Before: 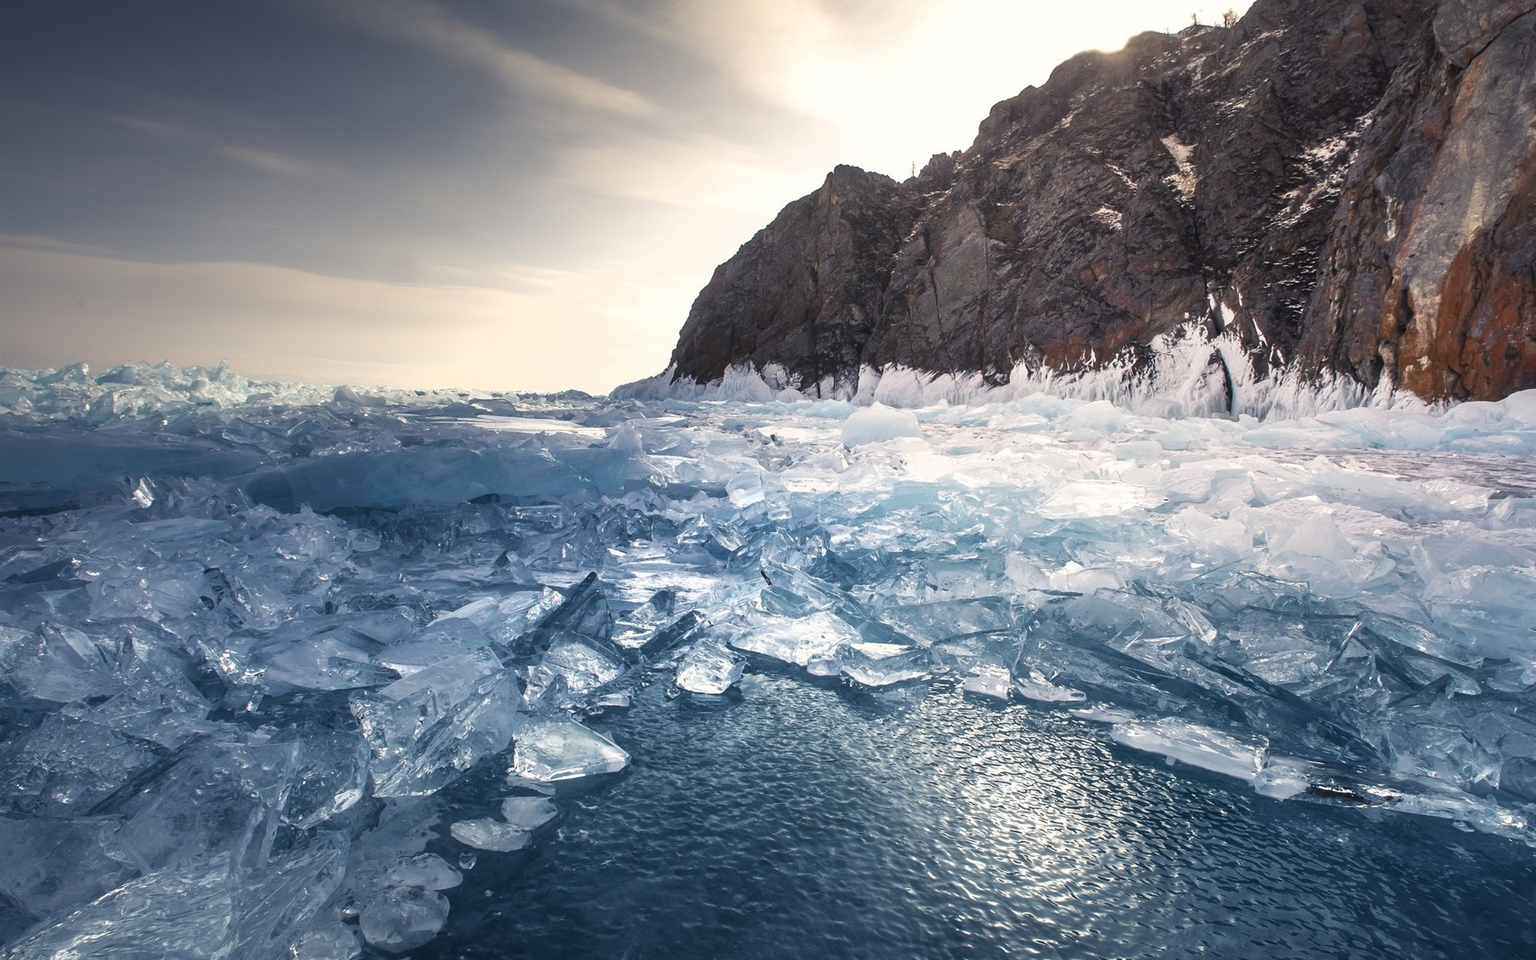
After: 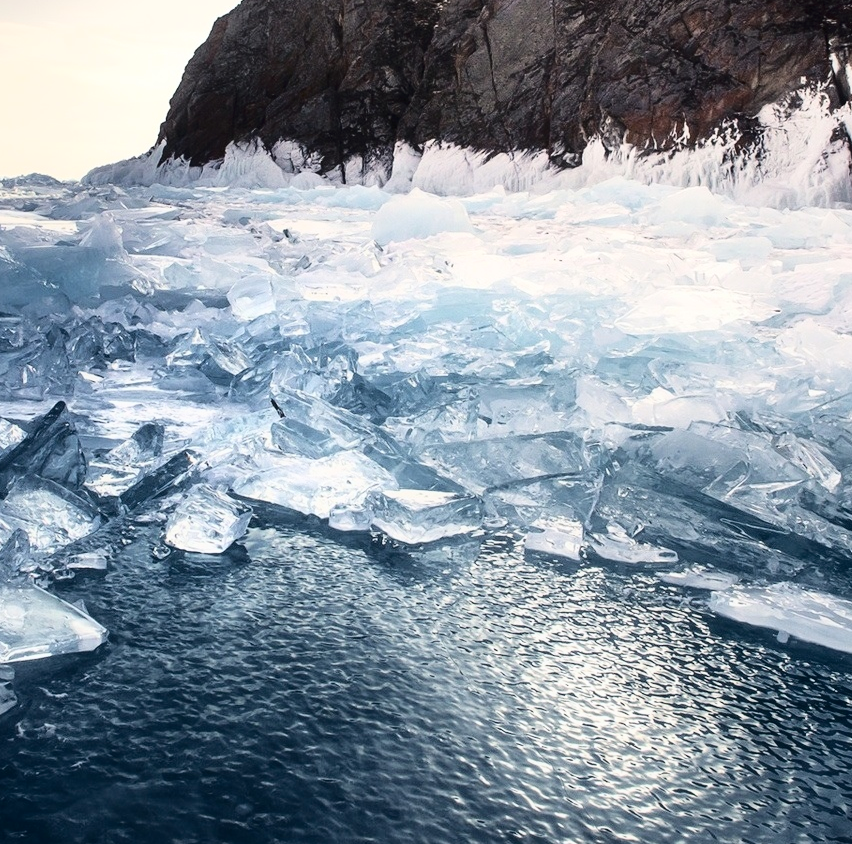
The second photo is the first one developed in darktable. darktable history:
rotate and perspective: crop left 0, crop top 0
contrast brightness saturation: contrast 0.24, brightness 0.09
fill light: exposure -2 EV, width 8.6
crop: left 35.432%, top 26.233%, right 20.145%, bottom 3.432%
contrast equalizer: y [[0.5, 0.488, 0.462, 0.461, 0.491, 0.5], [0.5 ×6], [0.5 ×6], [0 ×6], [0 ×6]]
